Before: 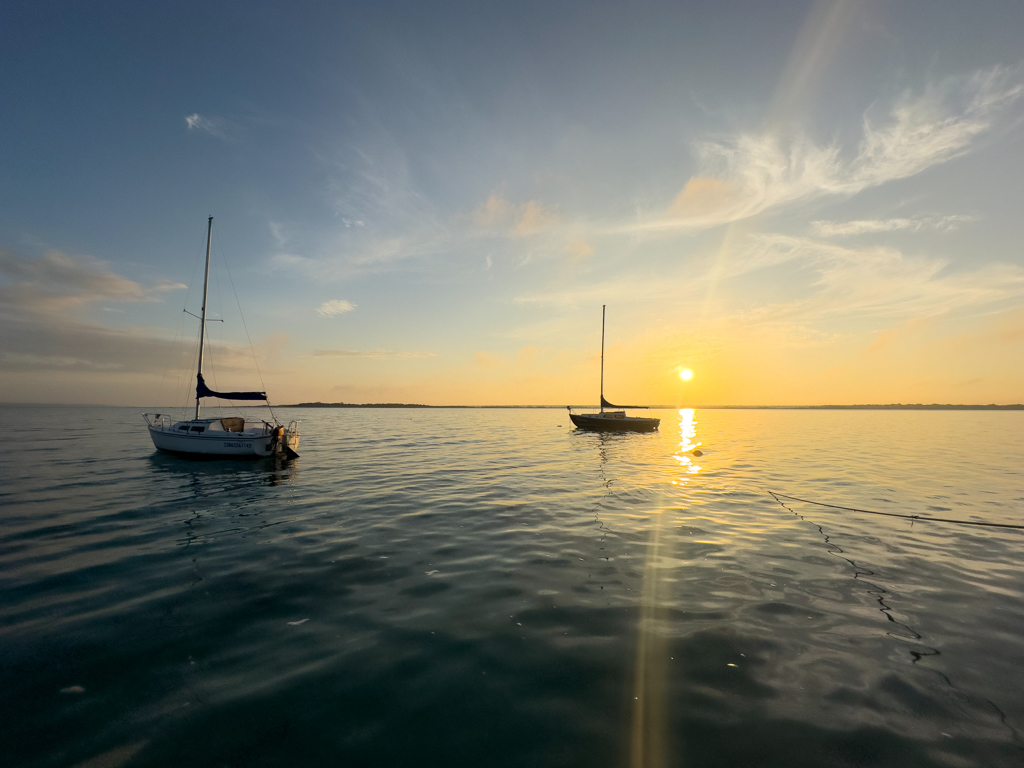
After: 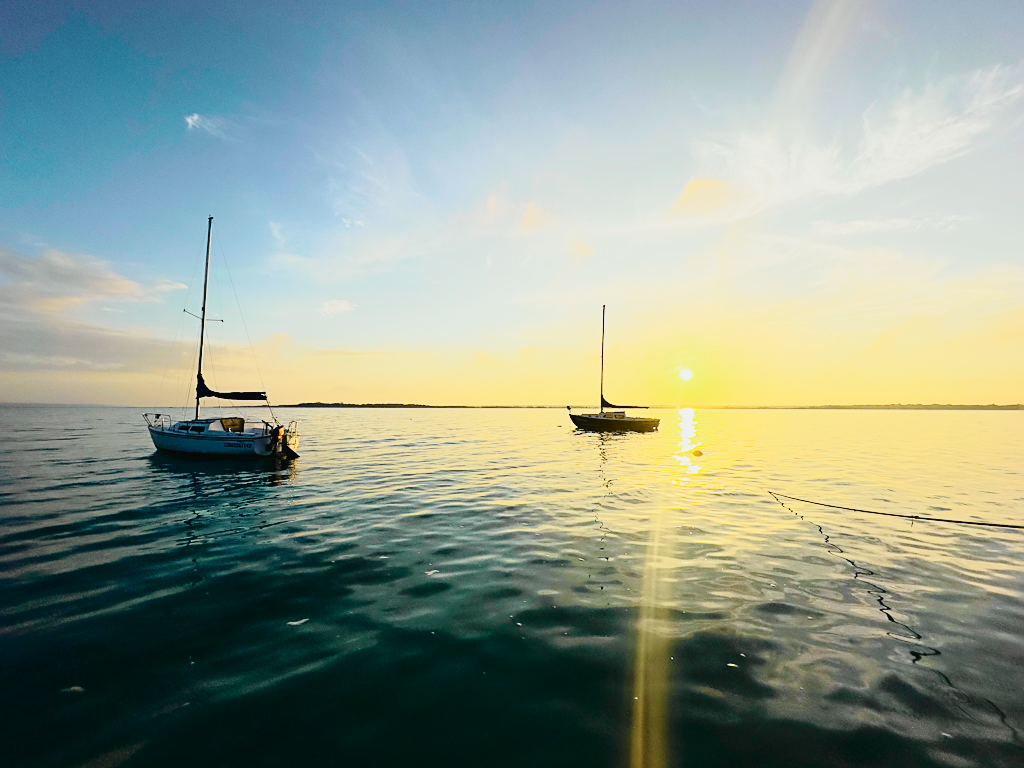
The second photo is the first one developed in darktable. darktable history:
sharpen: on, module defaults
base curve: curves: ch0 [(0, 0) (0.028, 0.03) (0.121, 0.232) (0.46, 0.748) (0.859, 0.968) (1, 1)], preserve colors none
tone curve: curves: ch0 [(0, 0.022) (0.114, 0.088) (0.282, 0.316) (0.446, 0.511) (0.613, 0.693) (0.786, 0.843) (0.999, 0.949)]; ch1 [(0, 0) (0.395, 0.343) (0.463, 0.427) (0.486, 0.474) (0.503, 0.5) (0.535, 0.522) (0.555, 0.546) (0.594, 0.614) (0.755, 0.793) (1, 1)]; ch2 [(0, 0) (0.369, 0.388) (0.449, 0.431) (0.501, 0.5) (0.528, 0.517) (0.561, 0.59) (0.612, 0.646) (0.697, 0.721) (1, 1)], color space Lab, independent channels, preserve colors none
